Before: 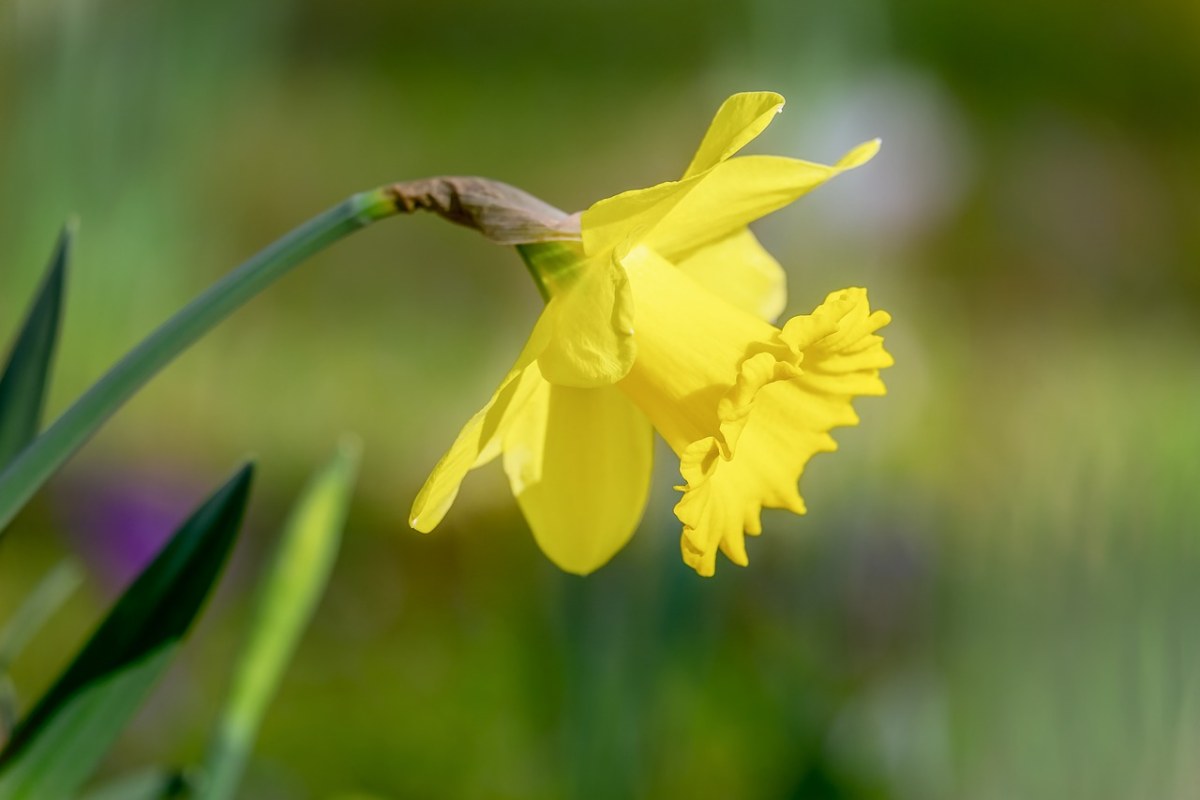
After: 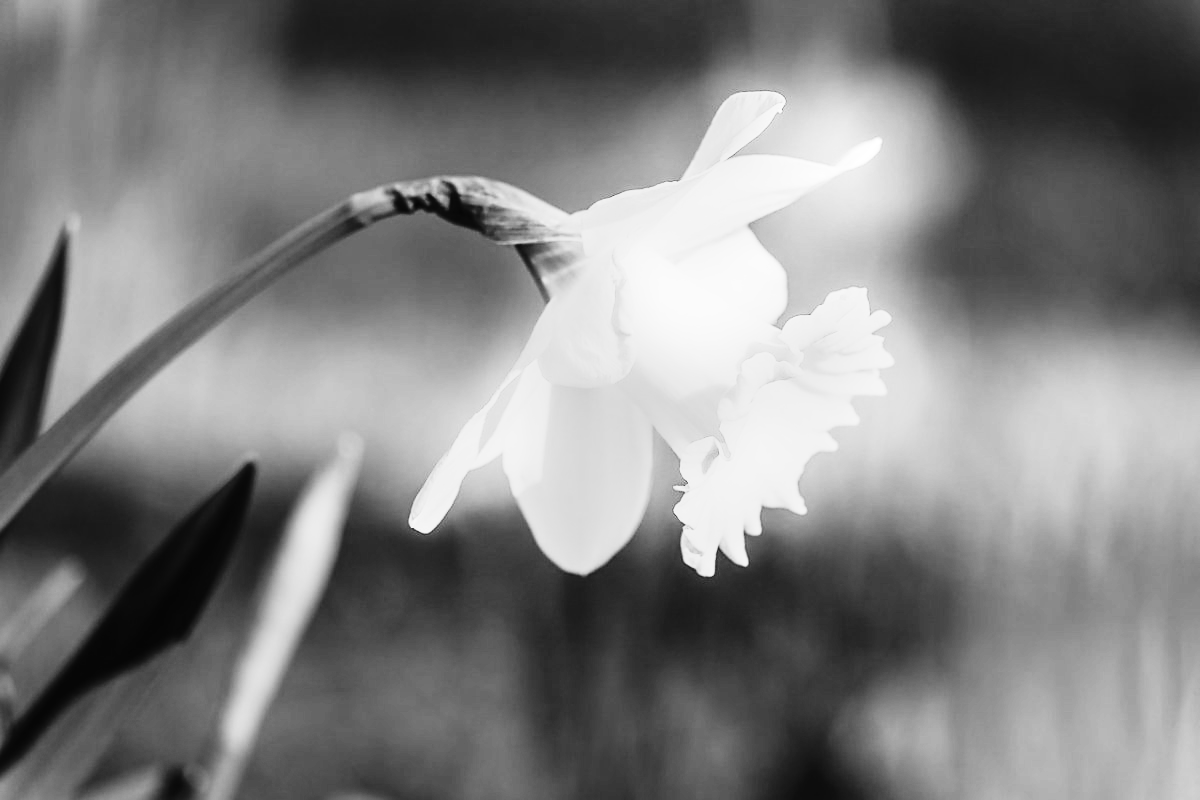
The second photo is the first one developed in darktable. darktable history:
sharpen: radius 1.458, amount 0.398, threshold 1.271
tone curve: curves: ch0 [(0, 0) (0.003, 0.01) (0.011, 0.012) (0.025, 0.012) (0.044, 0.017) (0.069, 0.021) (0.1, 0.025) (0.136, 0.03) (0.177, 0.037) (0.224, 0.052) (0.277, 0.092) (0.335, 0.16) (0.399, 0.3) (0.468, 0.463) (0.543, 0.639) (0.623, 0.796) (0.709, 0.904) (0.801, 0.962) (0.898, 0.988) (1, 1)], preserve colors none
exposure: exposure 0.3 EV, compensate highlight preservation false
monochrome: on, module defaults
